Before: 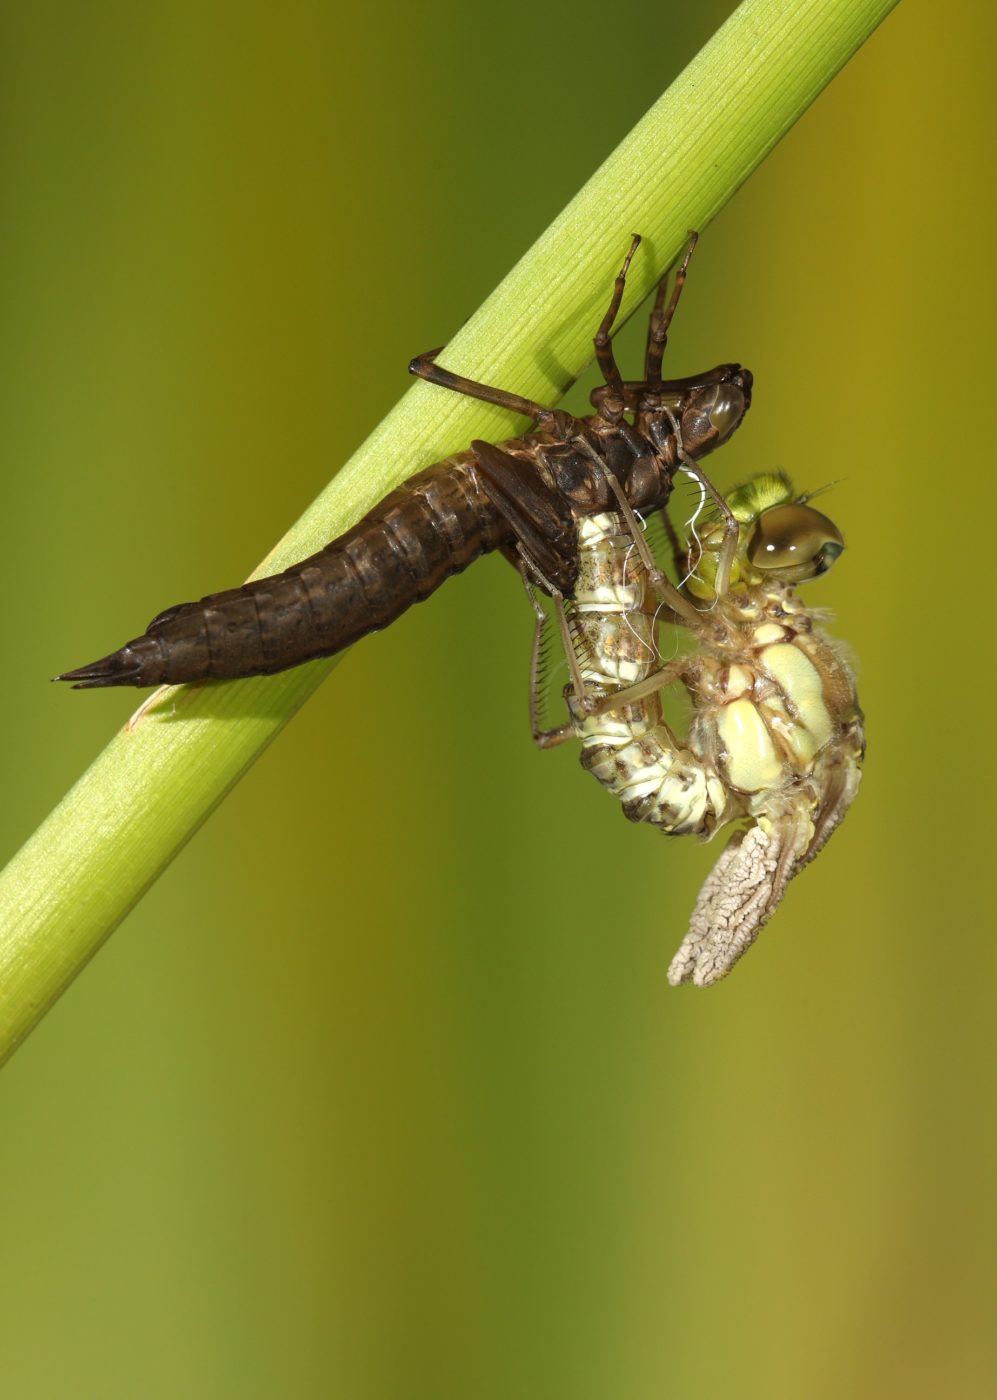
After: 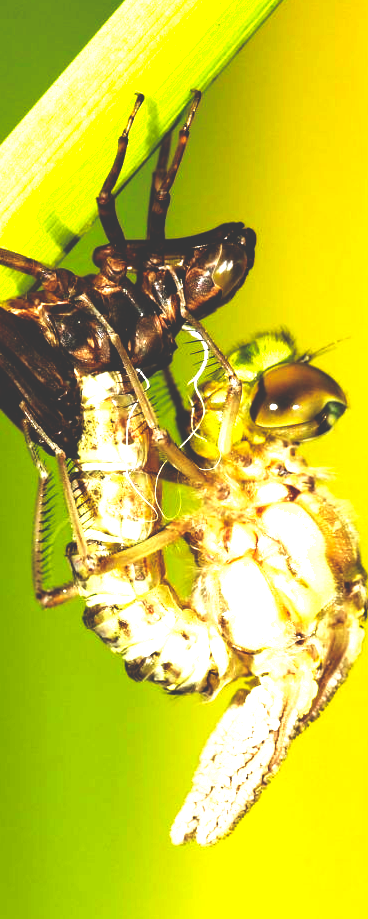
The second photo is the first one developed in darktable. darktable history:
base curve: curves: ch0 [(0, 0.036) (0.083, 0.04) (0.804, 1)], preserve colors none
crop and rotate: left 49.936%, top 10.094%, right 13.136%, bottom 24.256%
exposure: black level correction 0, exposure 1.5 EV, compensate exposure bias true, compensate highlight preservation false
